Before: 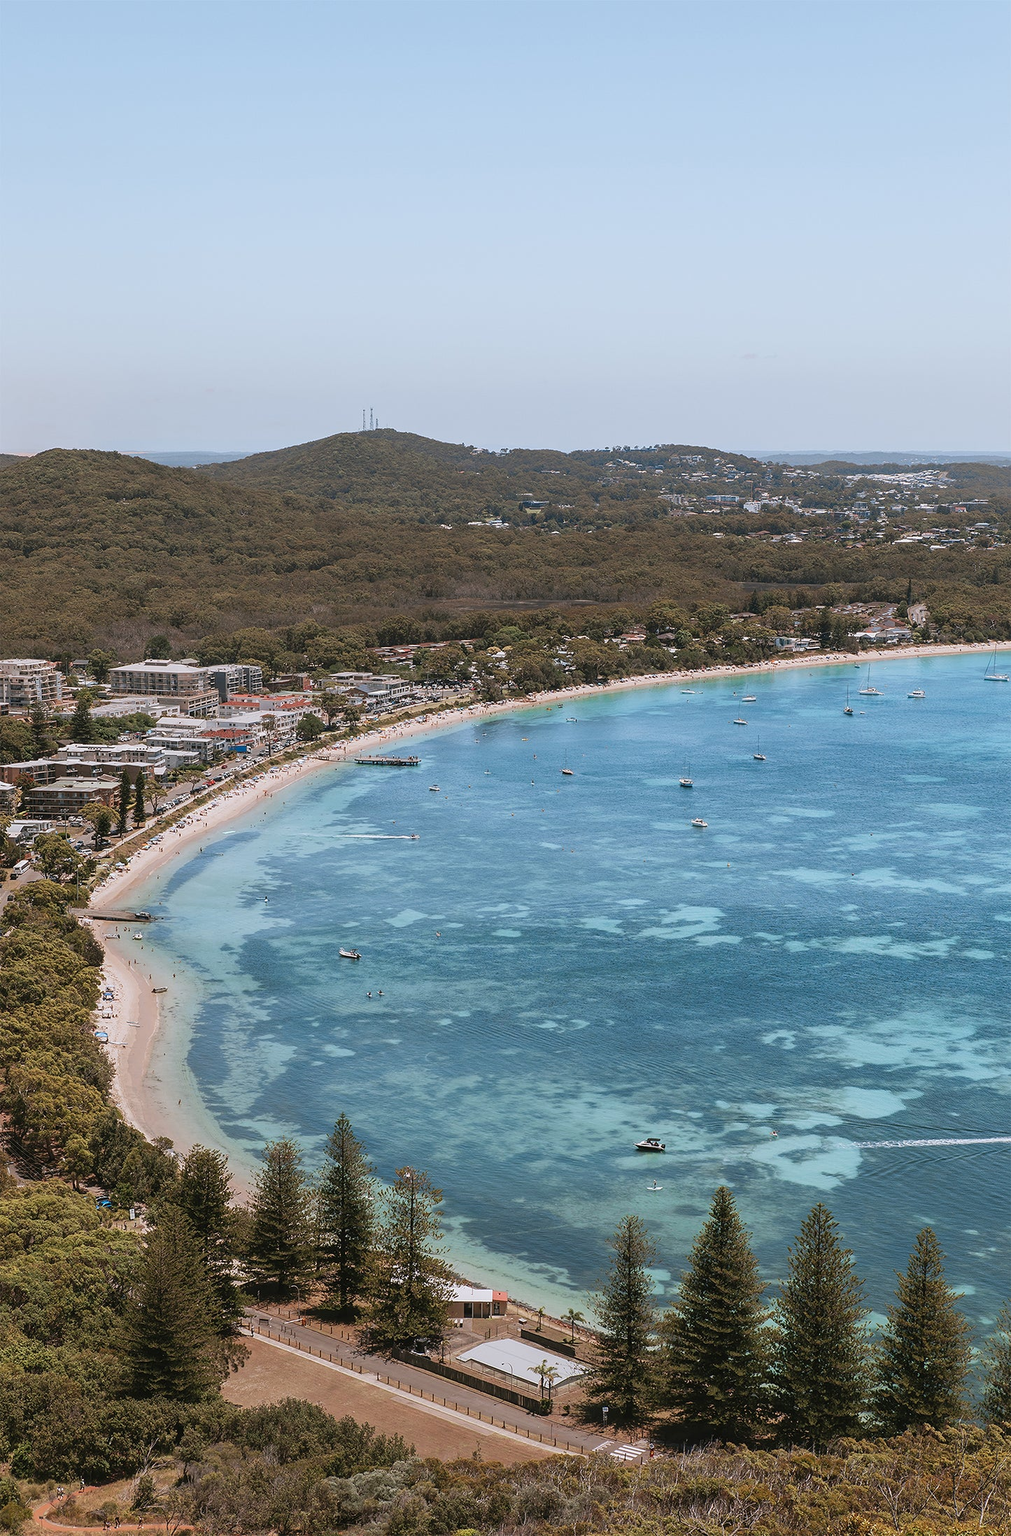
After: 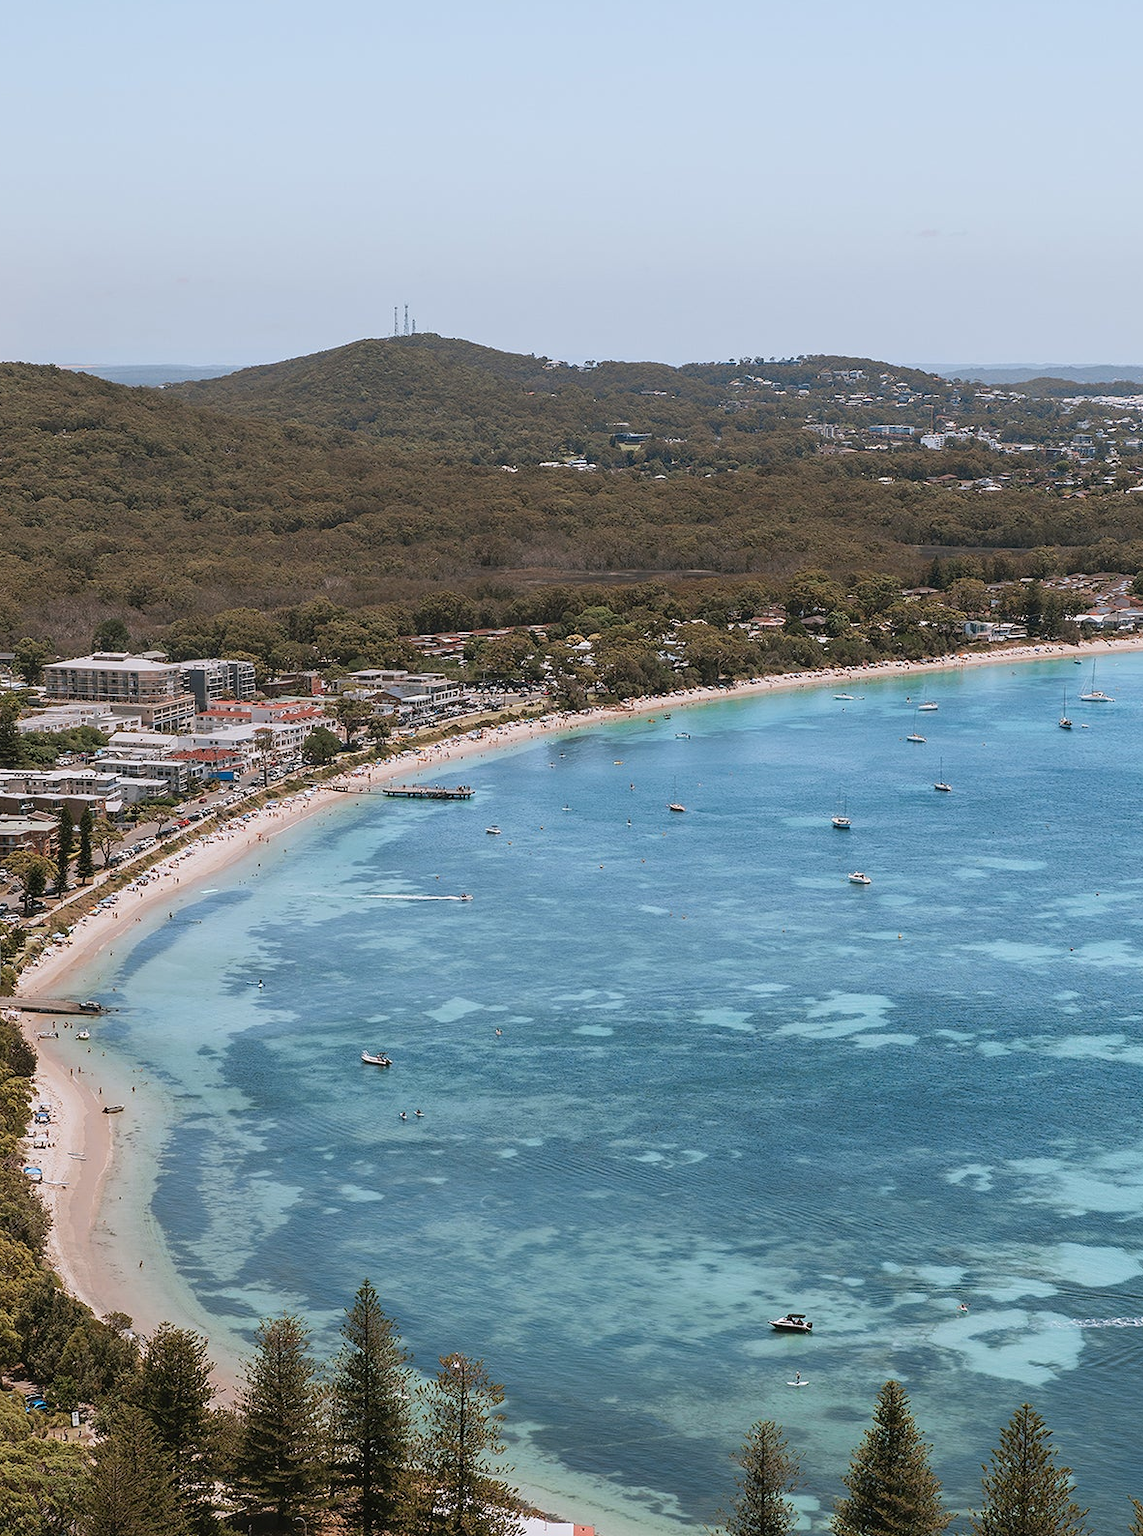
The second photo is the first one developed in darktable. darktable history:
crop: left 7.732%, top 12.215%, right 10.418%, bottom 15.416%
